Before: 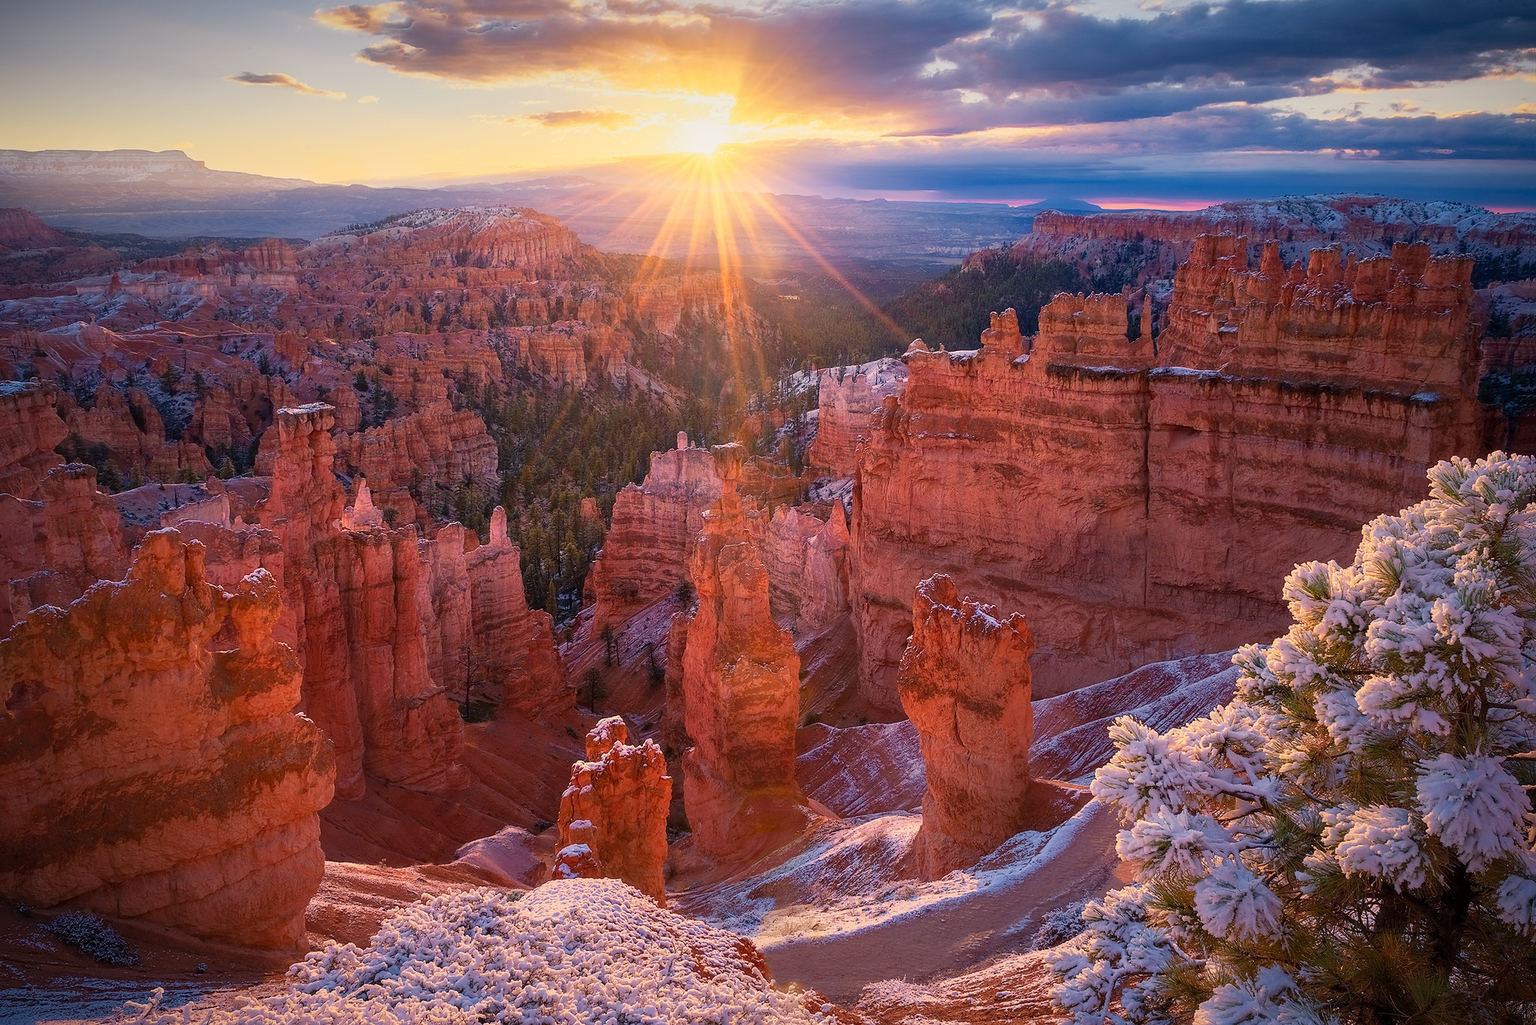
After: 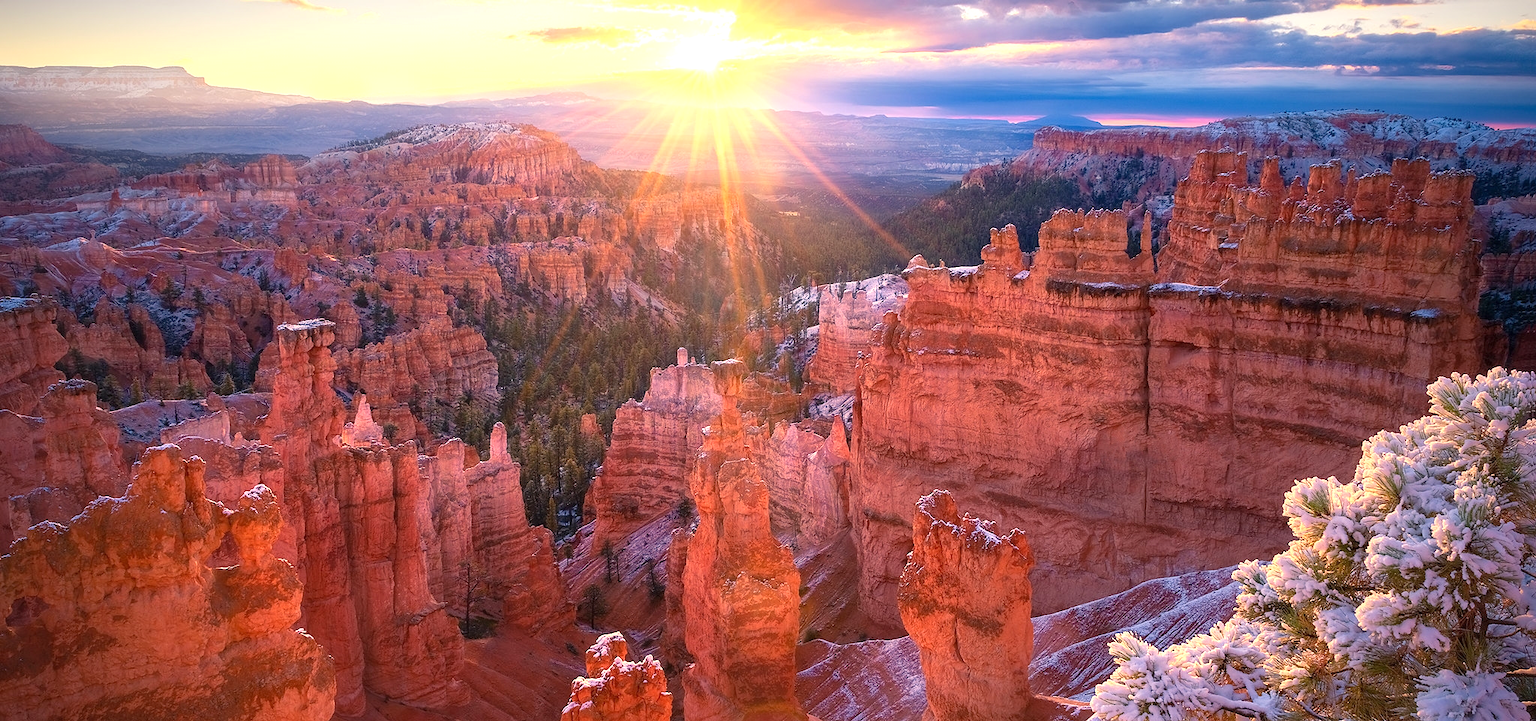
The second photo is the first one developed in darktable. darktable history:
crop and rotate: top 8.198%, bottom 21.393%
exposure: exposure 0.66 EV, compensate highlight preservation false
